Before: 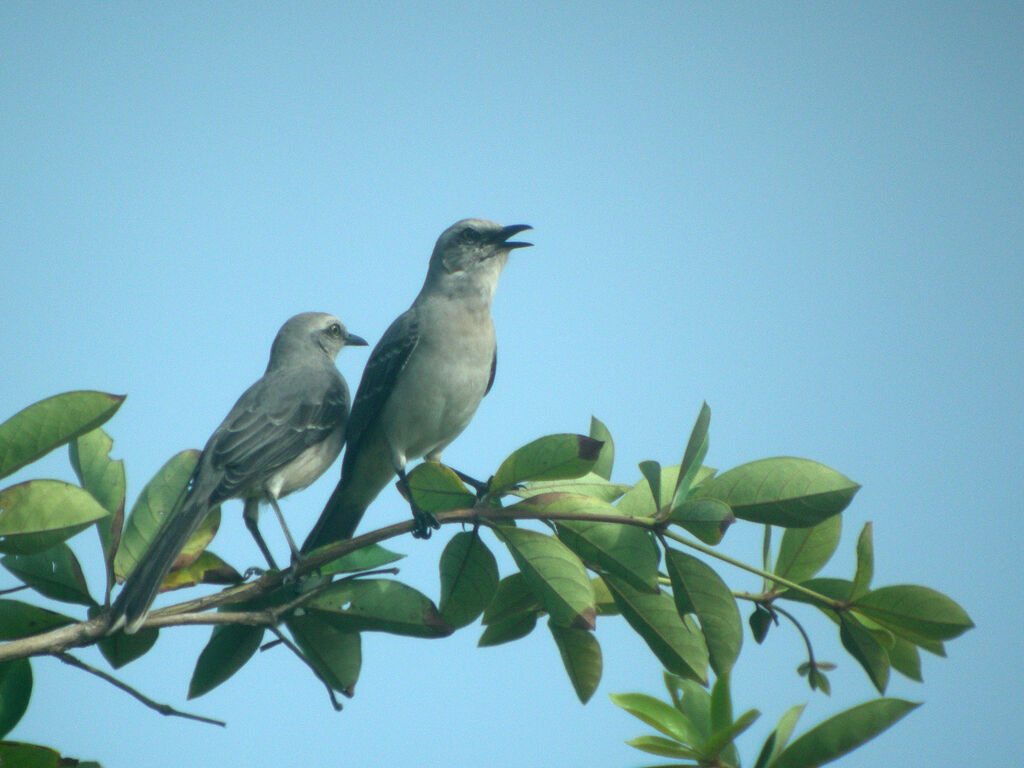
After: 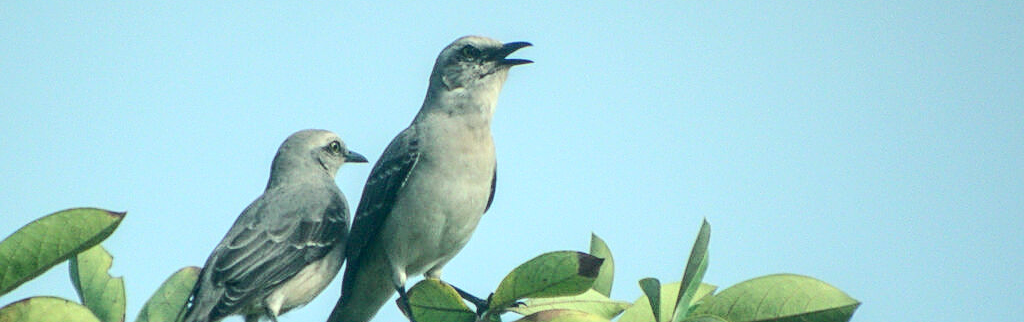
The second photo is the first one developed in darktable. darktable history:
sharpen: on, module defaults
color balance rgb: highlights gain › chroma 3.01%, highlights gain › hue 78.42°, perceptual saturation grading › global saturation 0.184%, perceptual brilliance grading › mid-tones 10.881%, perceptual brilliance grading › shadows 15.31%
contrast brightness saturation: contrast 0.238, brightness 0.086
exposure: black level correction 0.001, compensate exposure bias true, compensate highlight preservation false
crop and rotate: top 23.941%, bottom 34.089%
local contrast: on, module defaults
